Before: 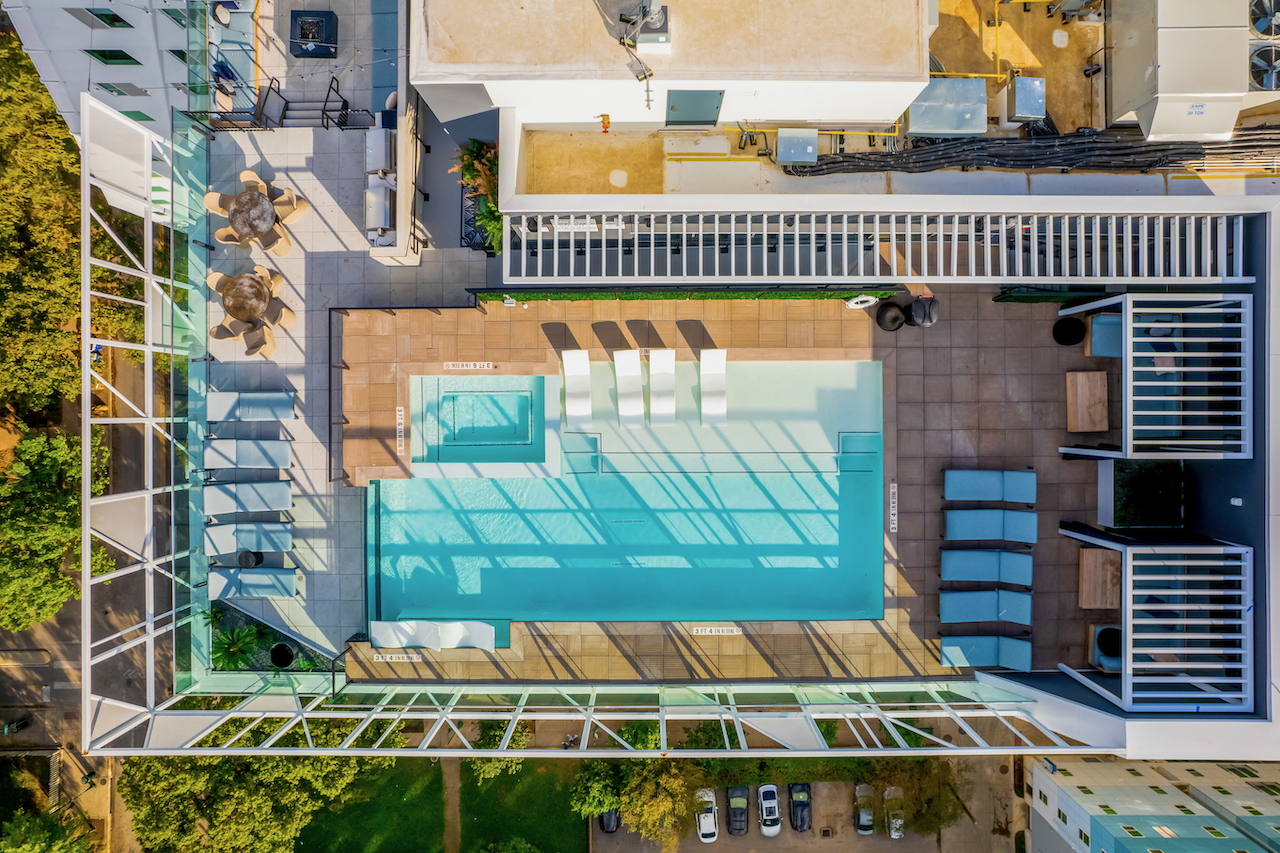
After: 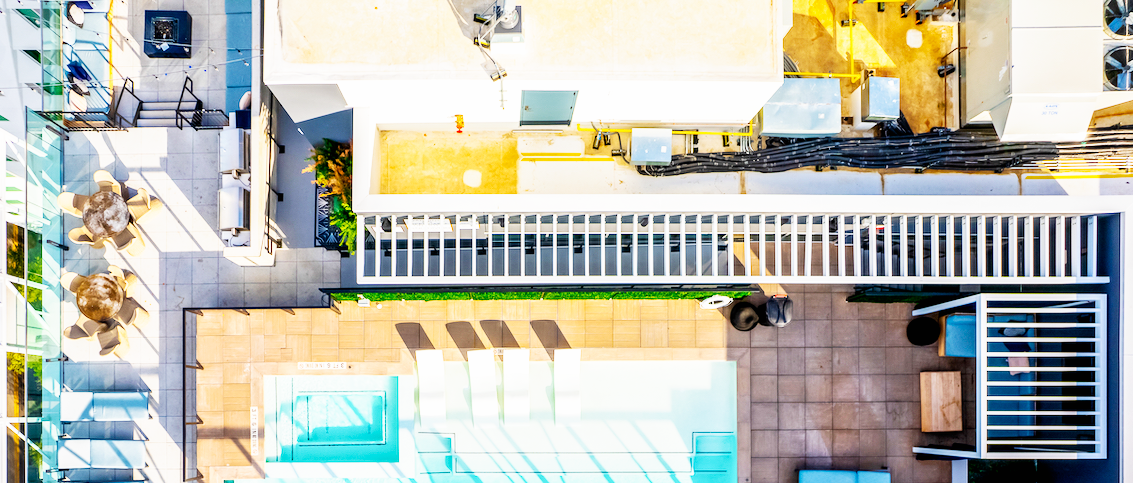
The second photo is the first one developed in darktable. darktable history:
base curve: curves: ch0 [(0, 0) (0.007, 0.004) (0.027, 0.03) (0.046, 0.07) (0.207, 0.54) (0.442, 0.872) (0.673, 0.972) (1, 1)], preserve colors none
crop and rotate: left 11.408%, bottom 43.304%
